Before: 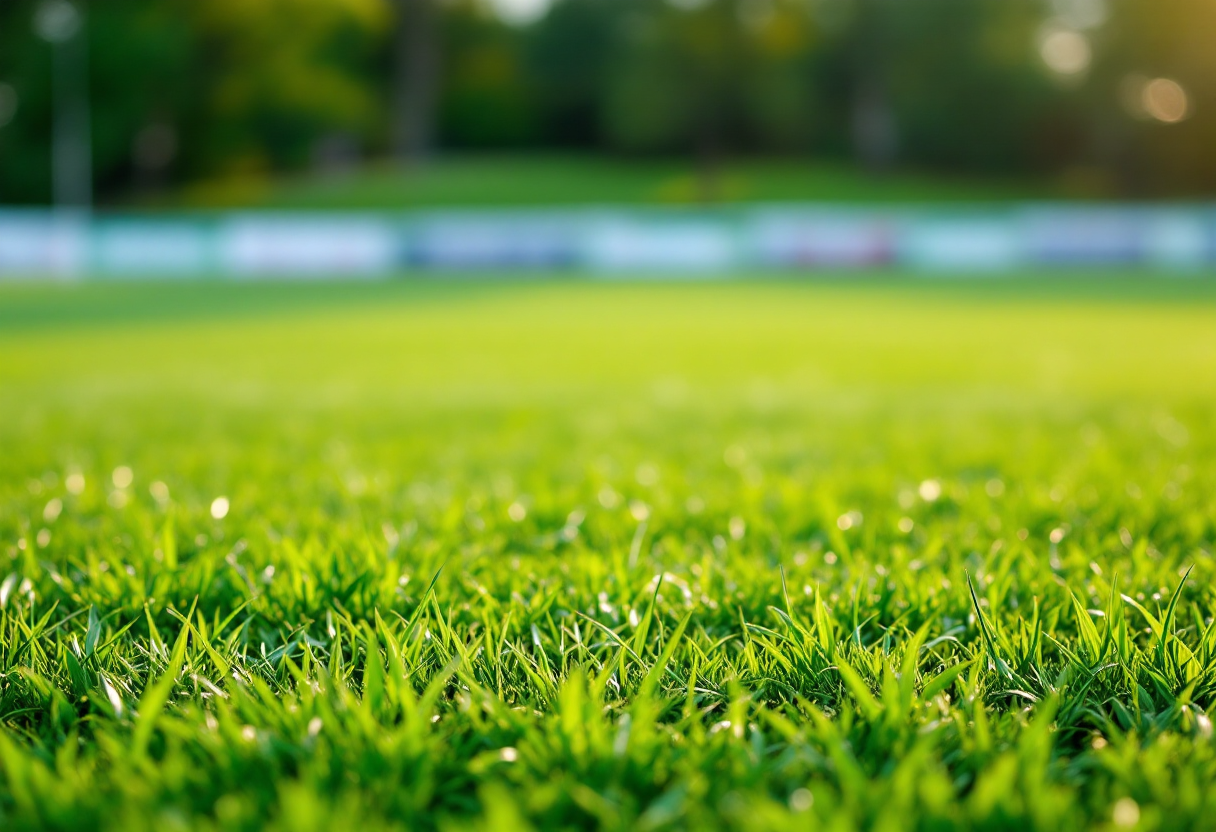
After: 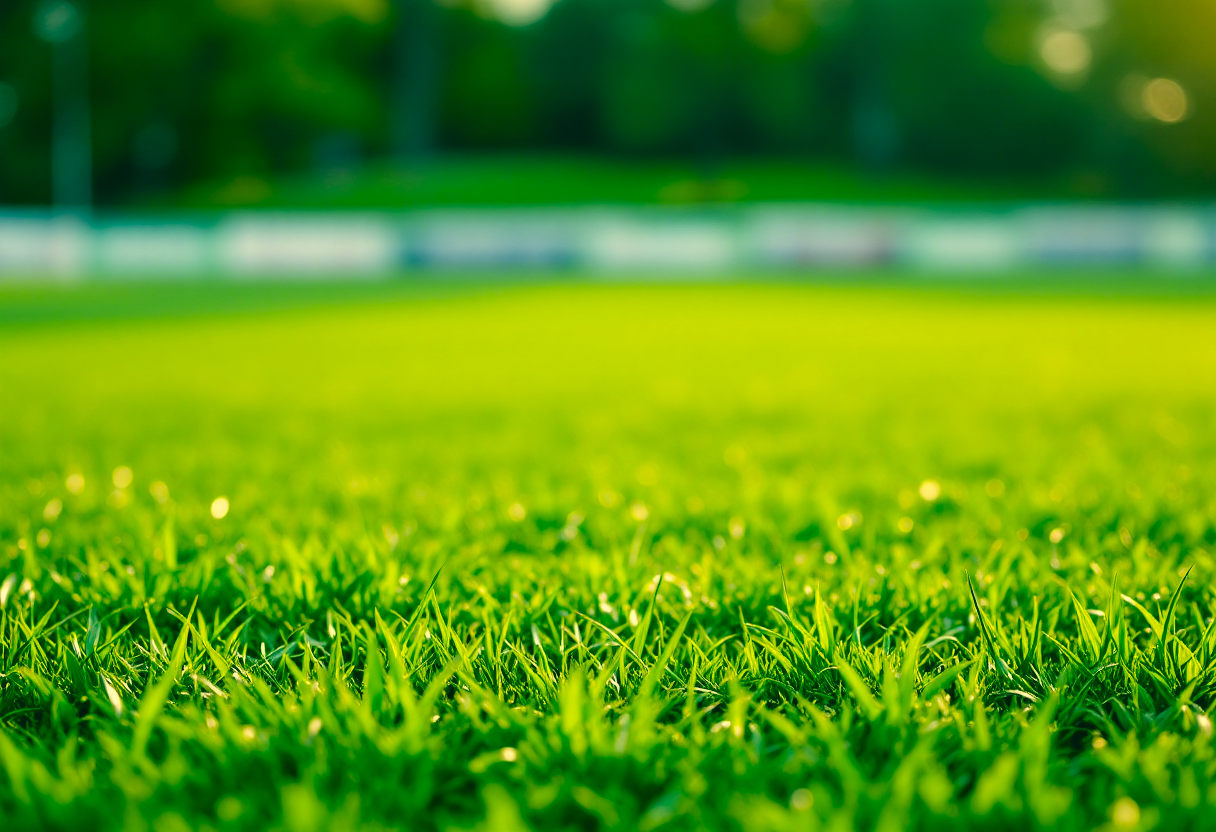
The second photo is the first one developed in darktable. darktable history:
tone equalizer: on, module defaults
color correction: highlights a* 1.83, highlights b* 34.02, shadows a* -36.68, shadows b* -5.48
